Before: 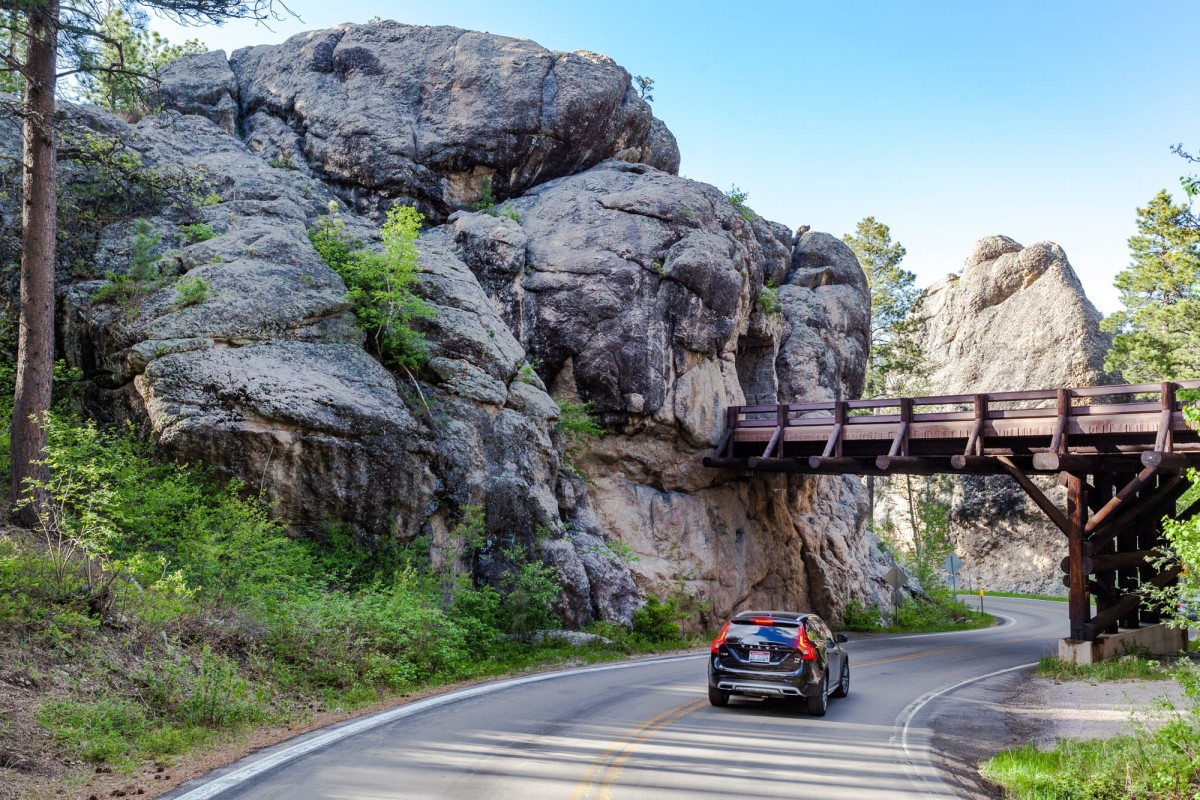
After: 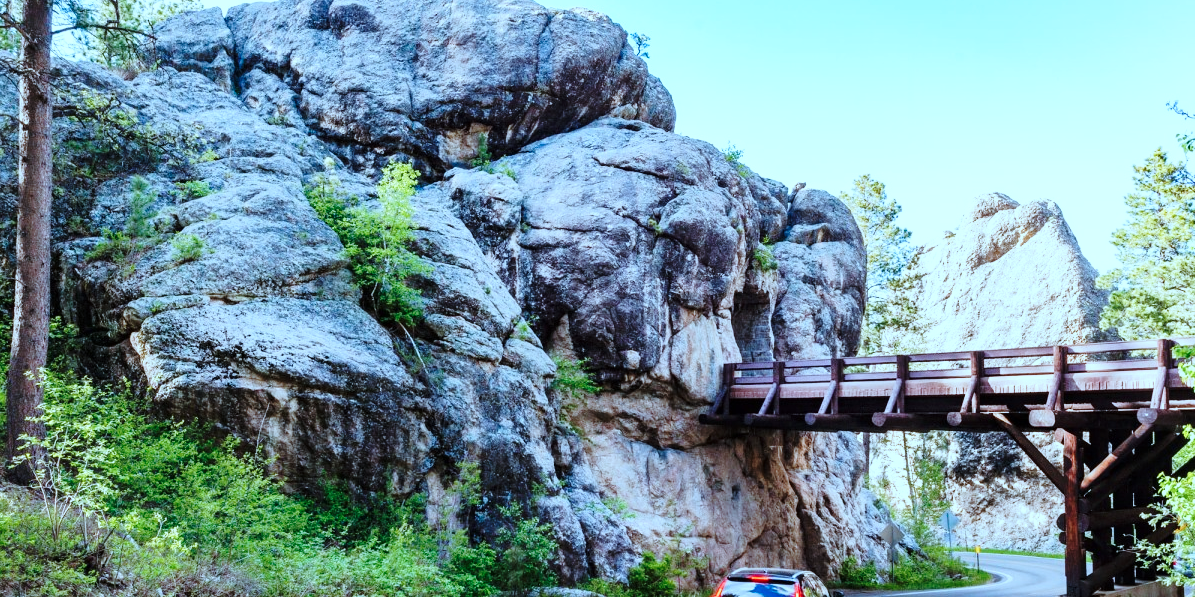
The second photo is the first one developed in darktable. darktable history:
crop: left 0.387%, top 5.469%, bottom 19.809%
color correction: highlights a* -9.73, highlights b* -21.22
base curve: curves: ch0 [(0, 0) (0.028, 0.03) (0.121, 0.232) (0.46, 0.748) (0.859, 0.968) (1, 1)], preserve colors none
